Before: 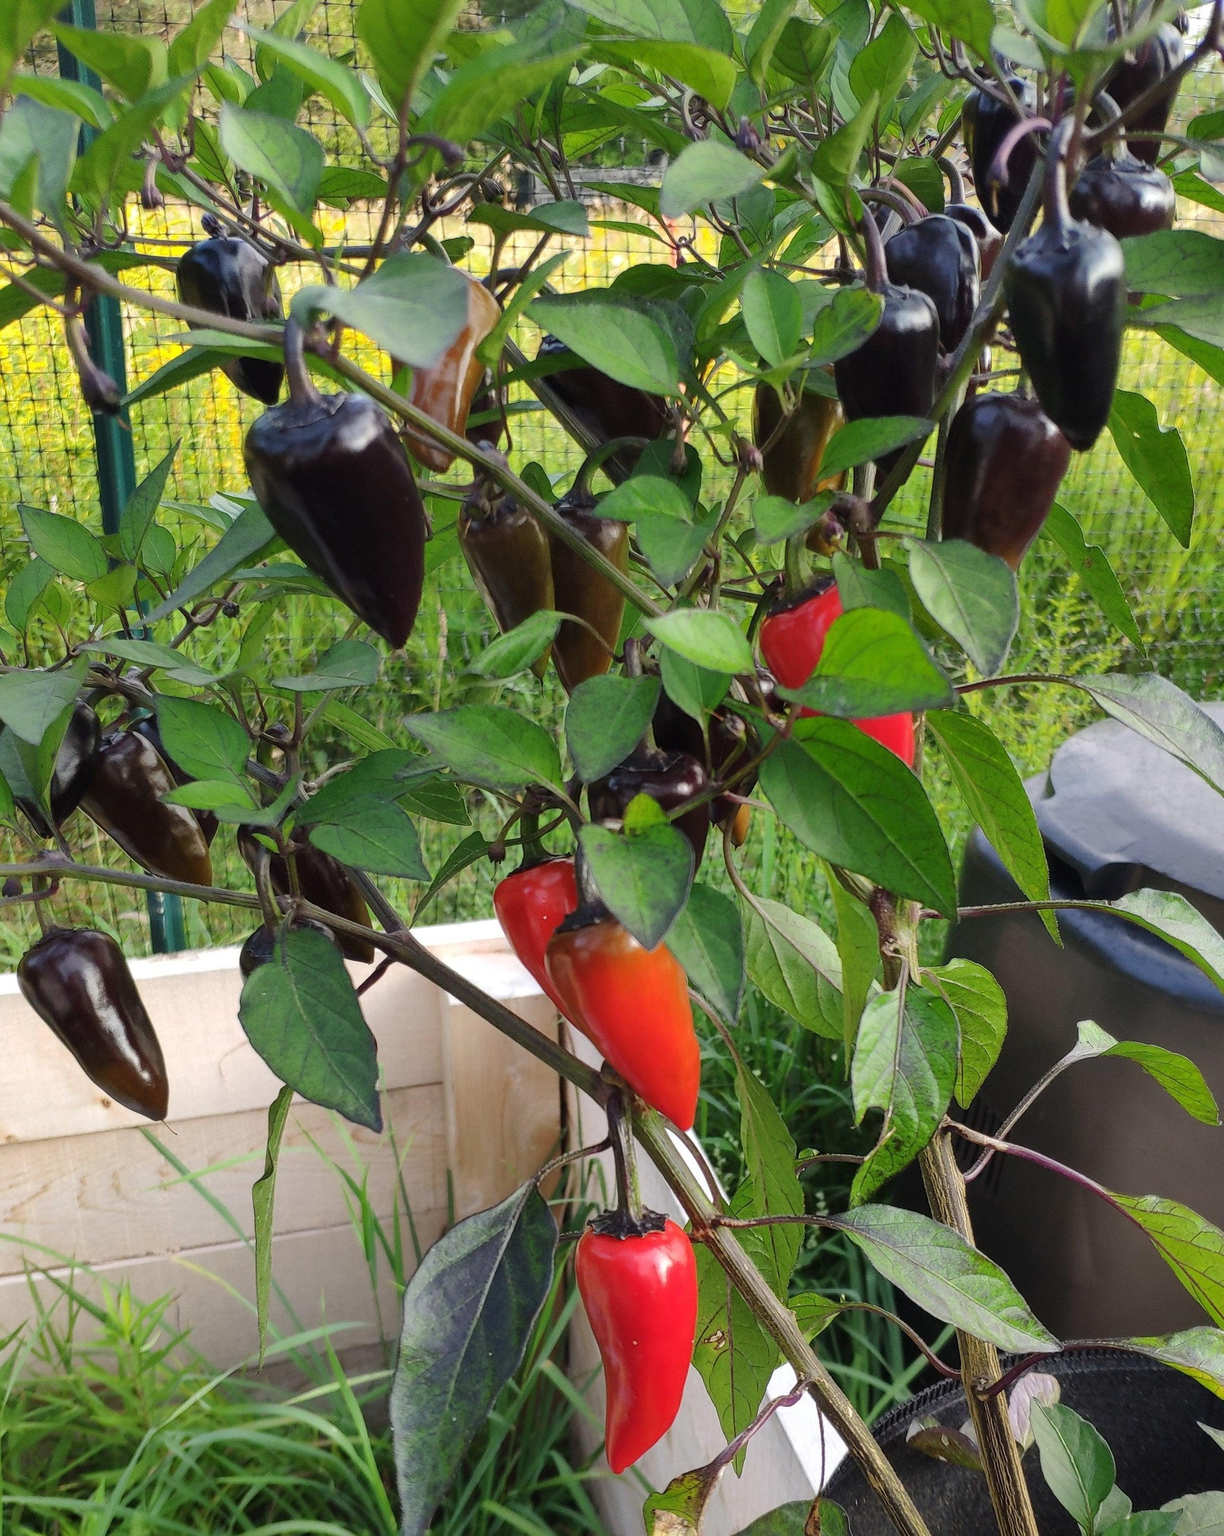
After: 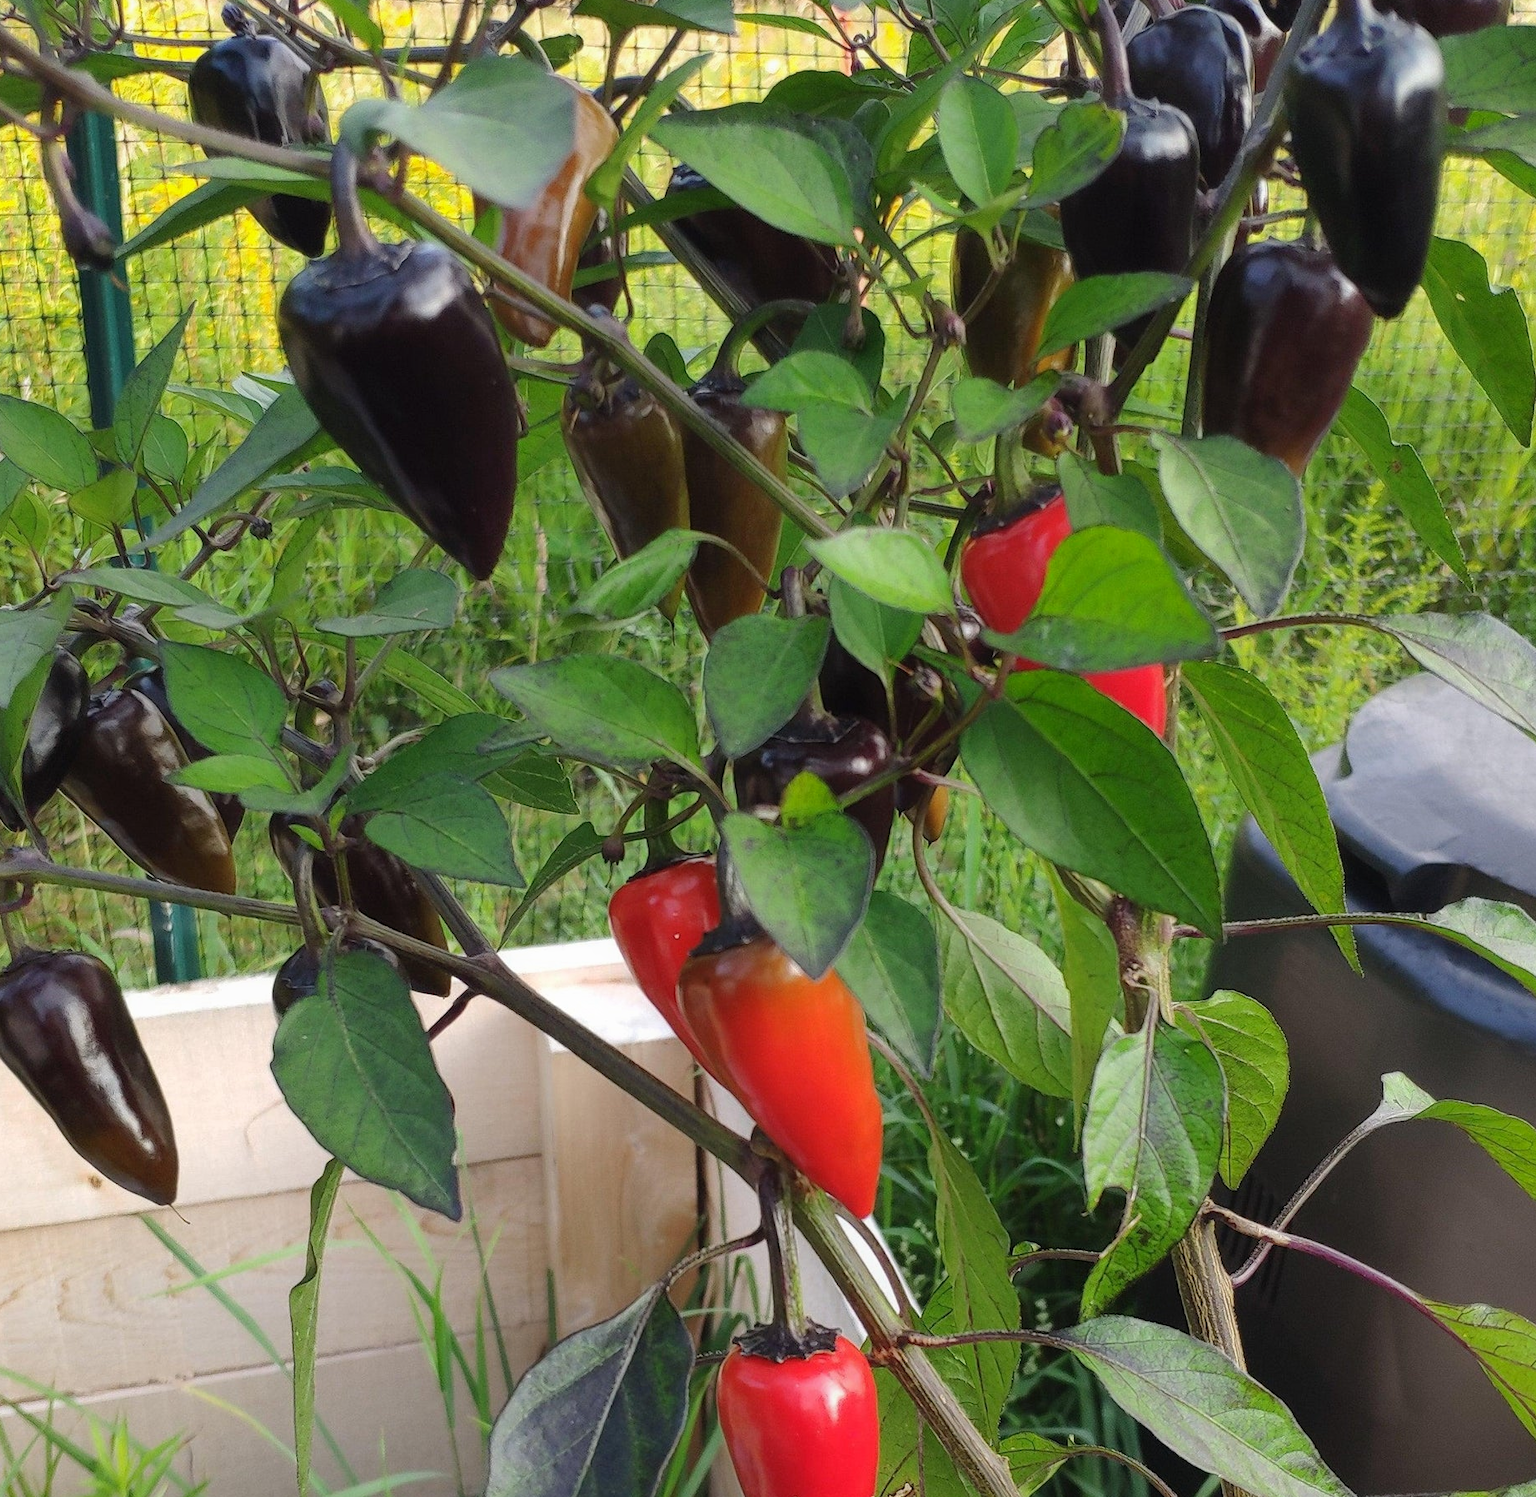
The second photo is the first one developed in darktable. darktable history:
crop and rotate: left 2.779%, top 13.719%, right 2.447%, bottom 12.639%
contrast equalizer: octaves 7, y [[0.5, 0.488, 0.462, 0.461, 0.491, 0.5], [0.5 ×6], [0.5 ×6], [0 ×6], [0 ×6]], mix 0.573
